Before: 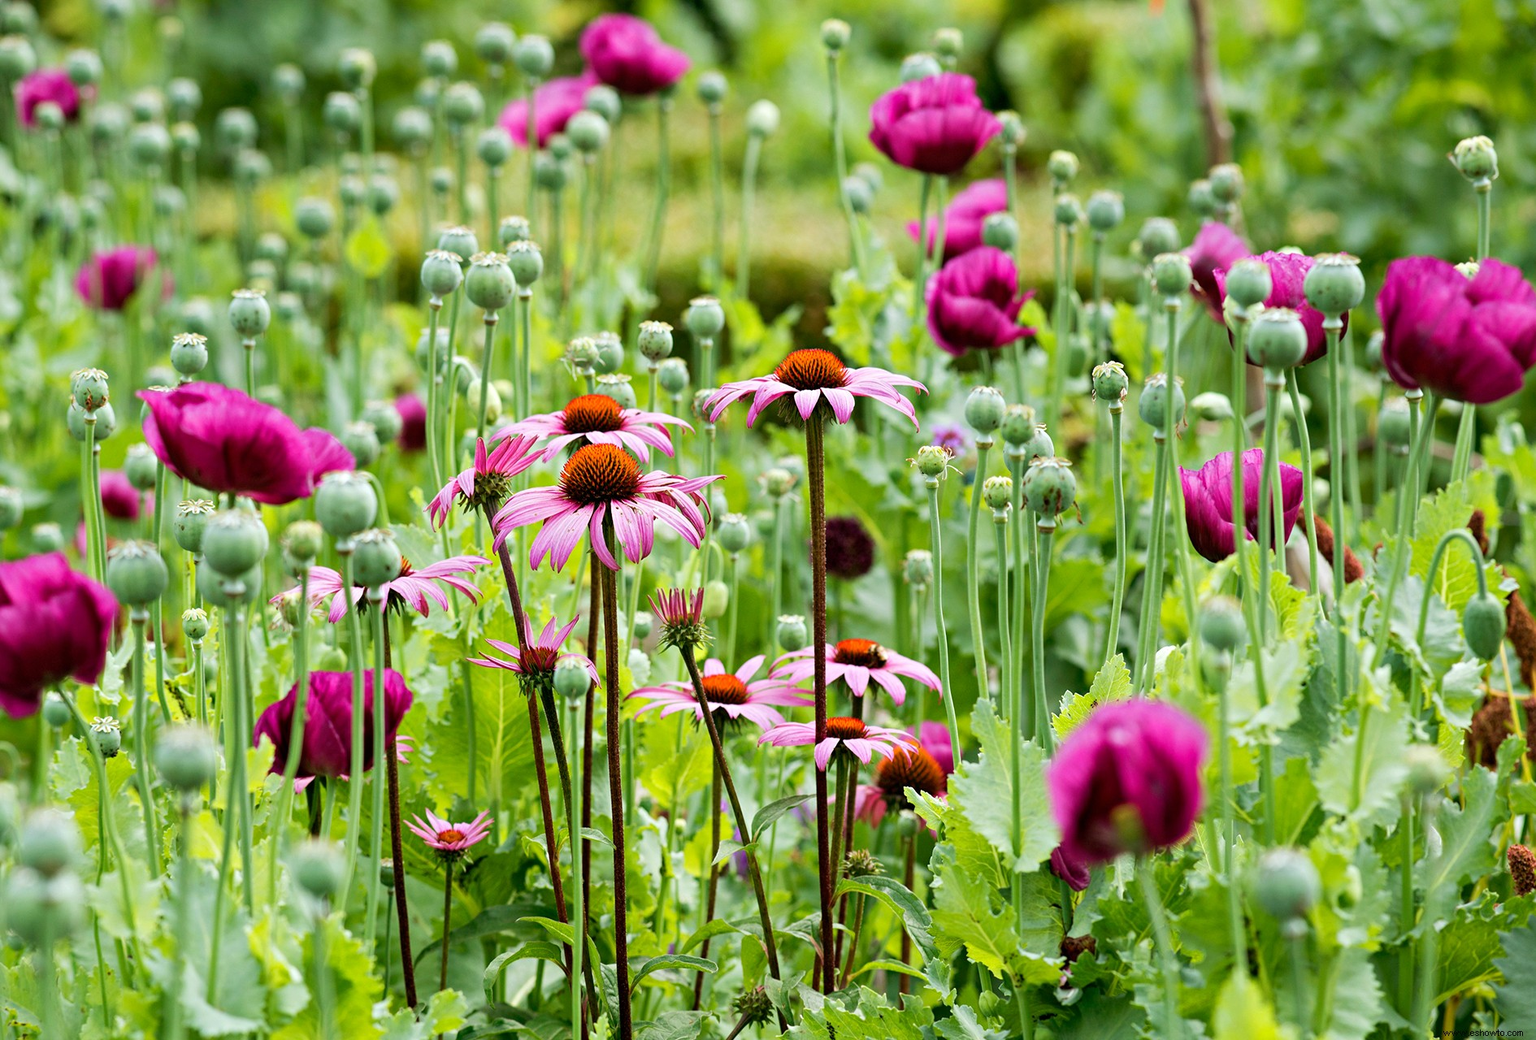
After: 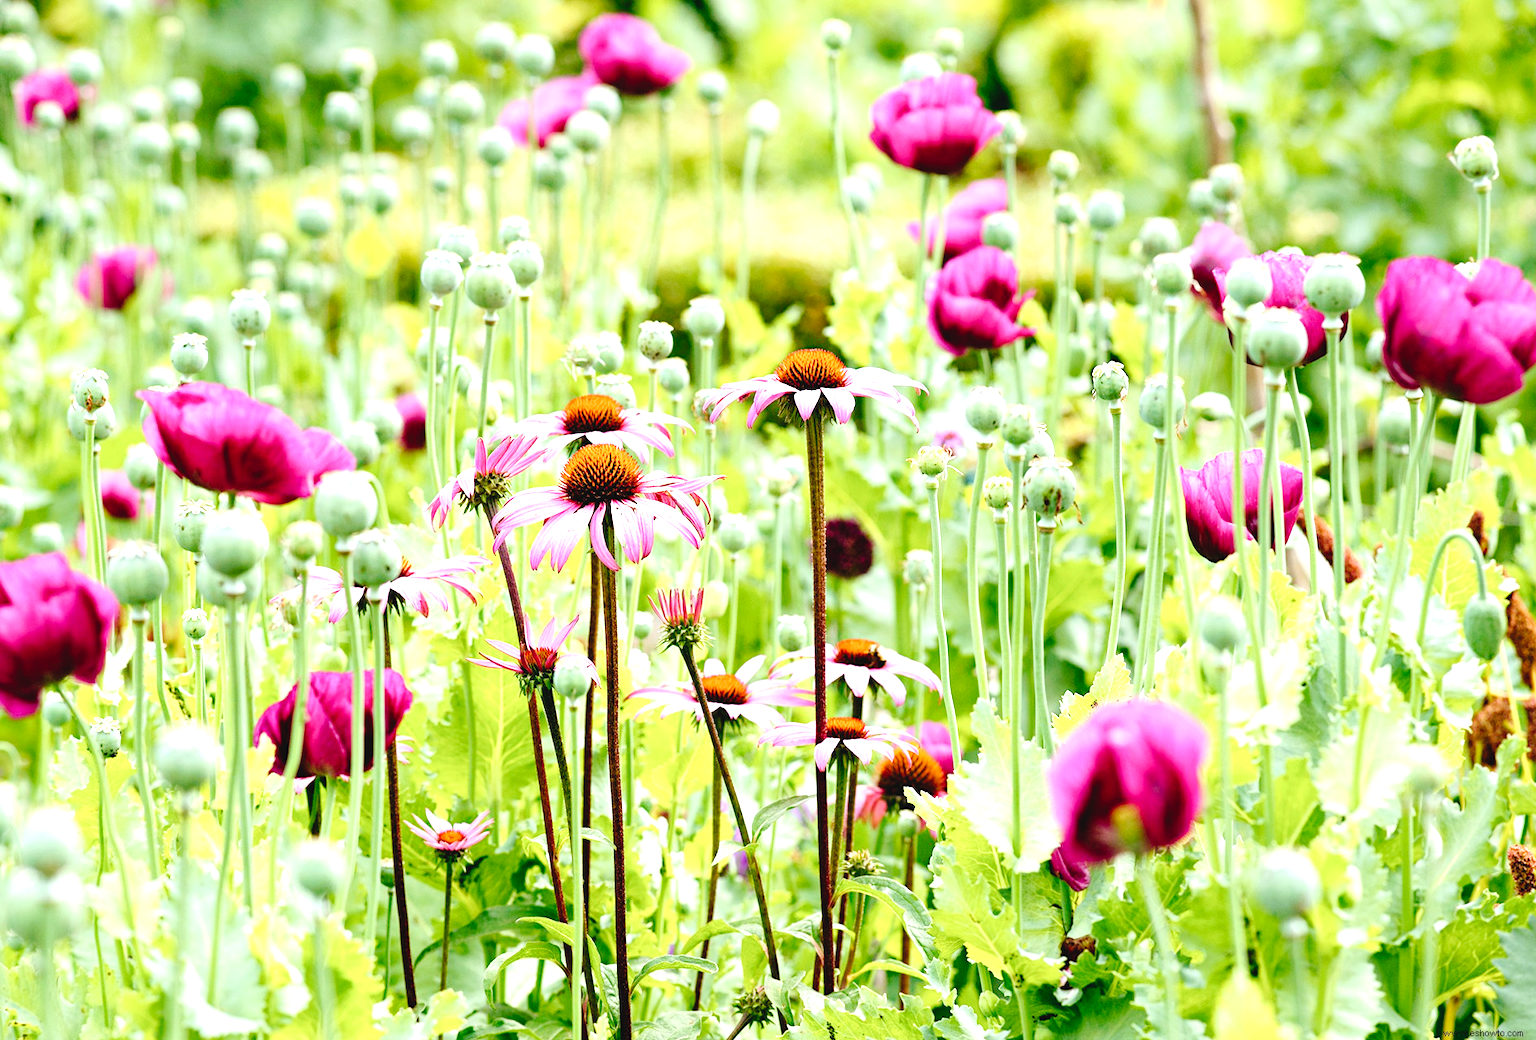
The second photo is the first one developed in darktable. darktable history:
exposure: black level correction 0, exposure 1.106 EV, compensate highlight preservation false
tone curve: curves: ch0 [(0, 0) (0.003, 0.044) (0.011, 0.045) (0.025, 0.048) (0.044, 0.051) (0.069, 0.065) (0.1, 0.08) (0.136, 0.108) (0.177, 0.152) (0.224, 0.216) (0.277, 0.305) (0.335, 0.392) (0.399, 0.481) (0.468, 0.579) (0.543, 0.658) (0.623, 0.729) (0.709, 0.8) (0.801, 0.867) (0.898, 0.93) (1, 1)], preserve colors none
tone equalizer: smoothing diameter 2.05%, edges refinement/feathering 21.73, mask exposure compensation -1.57 EV, filter diffusion 5
